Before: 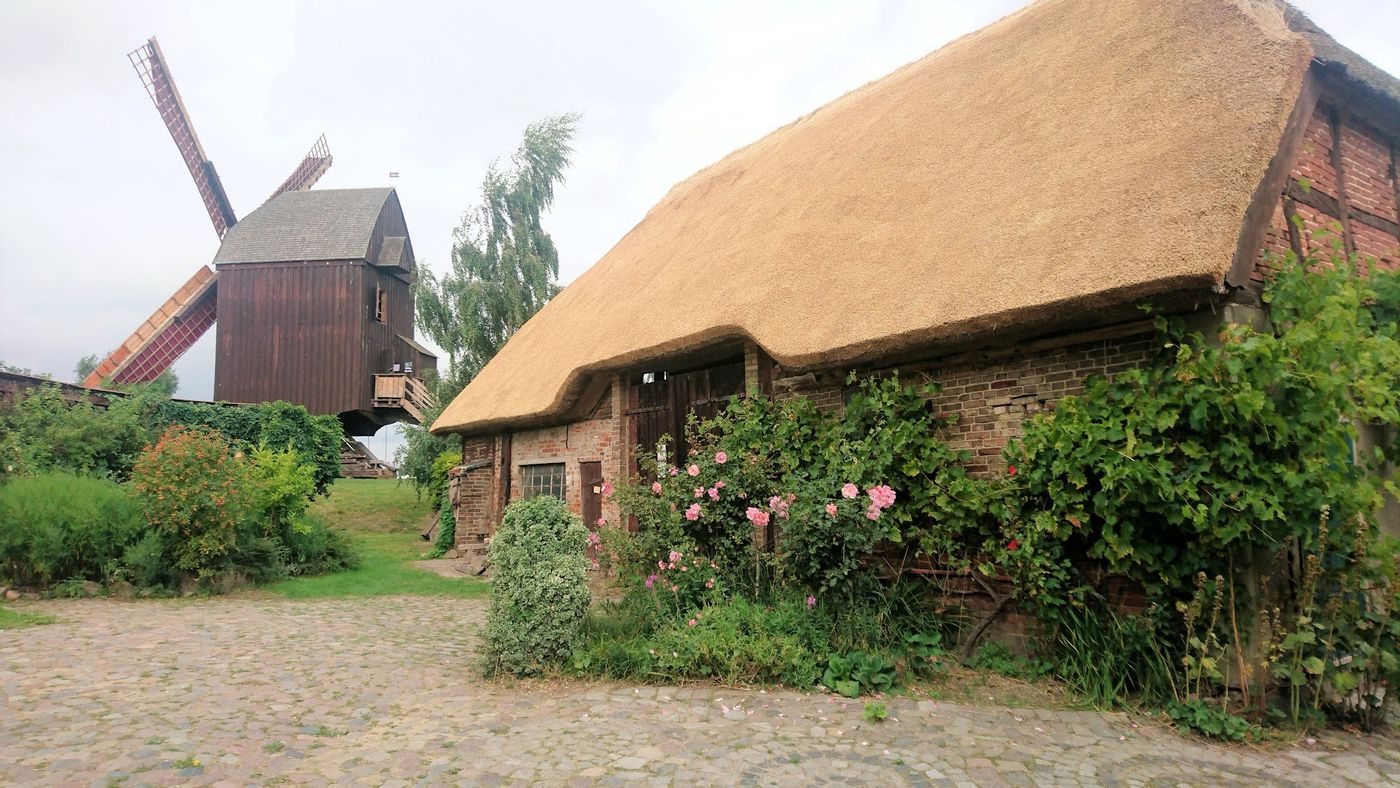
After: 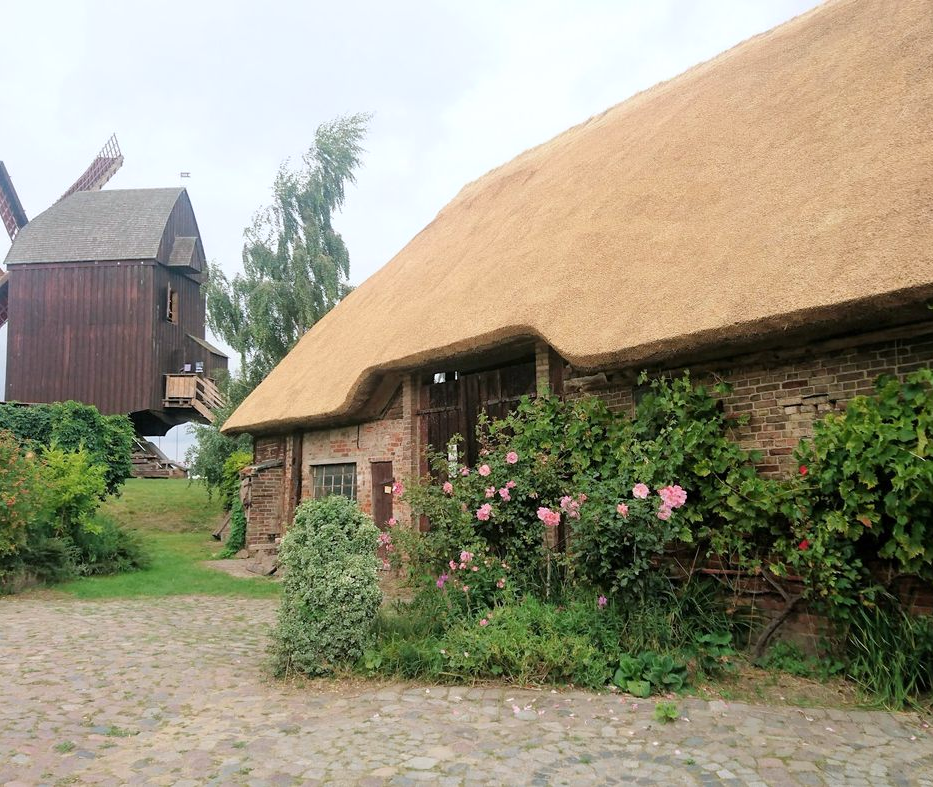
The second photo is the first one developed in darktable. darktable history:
crop and rotate: left 15.055%, right 18.278%
white balance: red 0.98, blue 1.034
